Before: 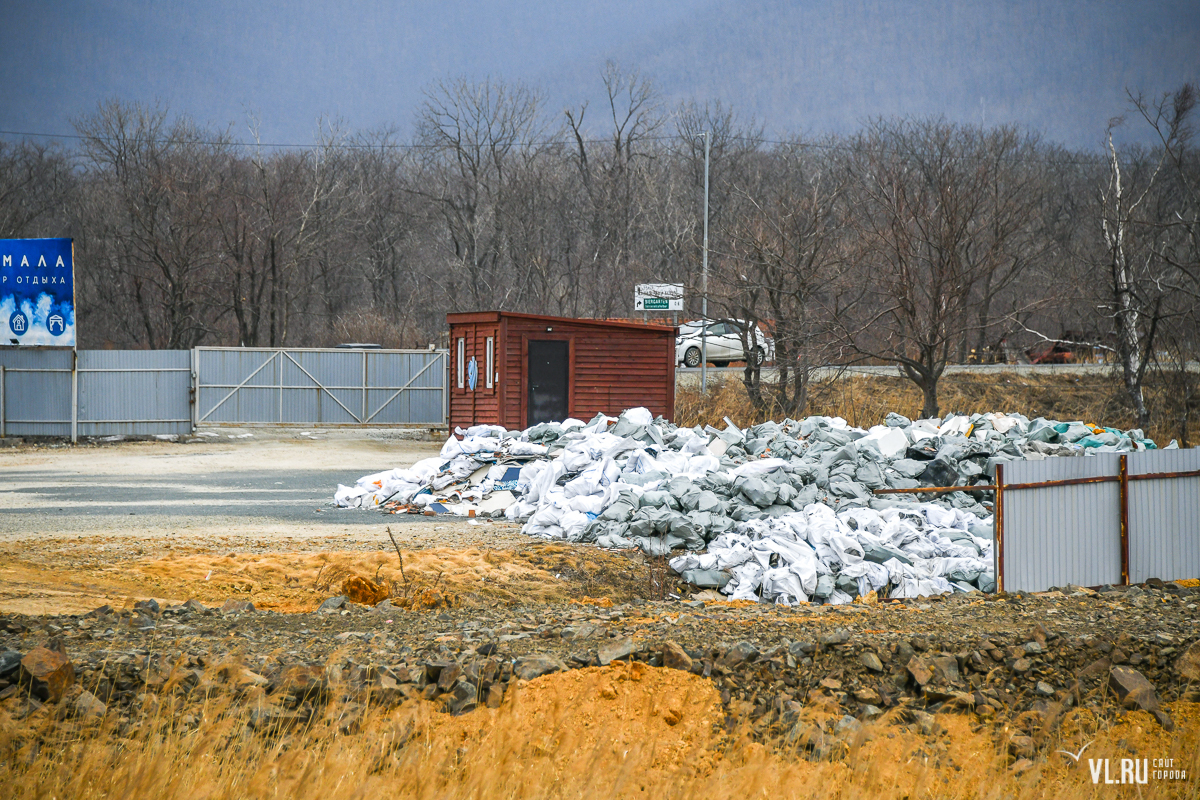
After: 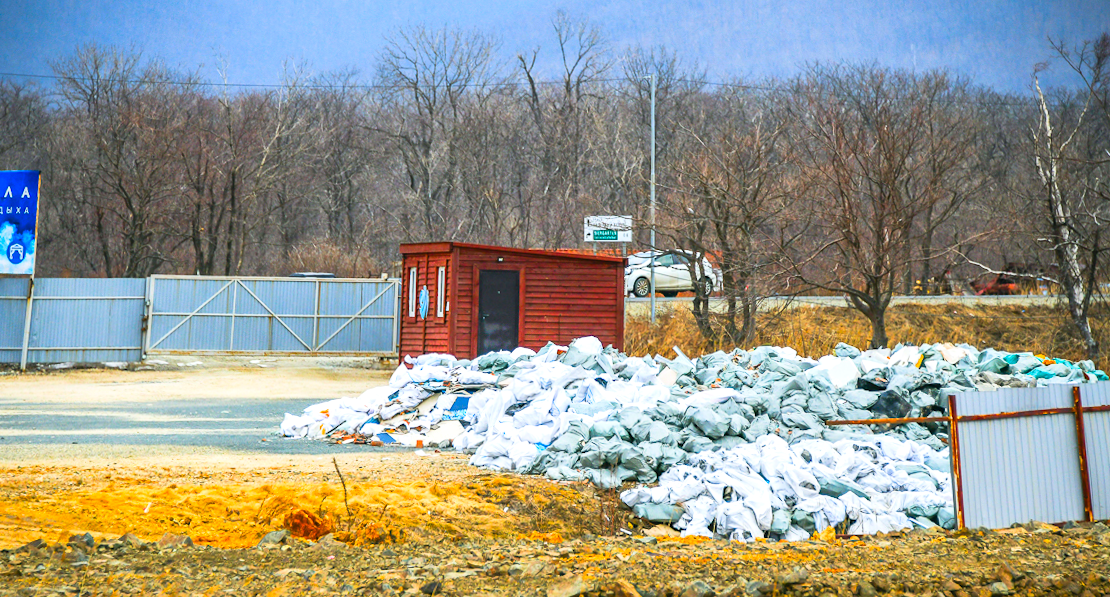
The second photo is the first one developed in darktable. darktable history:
velvia: on, module defaults
crop: left 0.387%, top 5.469%, bottom 19.809%
local contrast: mode bilateral grid, contrast 20, coarseness 50, detail 120%, midtone range 0.2
contrast brightness saturation: contrast 0.2, brightness 0.2, saturation 0.8
tone equalizer: on, module defaults
rotate and perspective: rotation 0.215°, lens shift (vertical) -0.139, crop left 0.069, crop right 0.939, crop top 0.002, crop bottom 0.996
